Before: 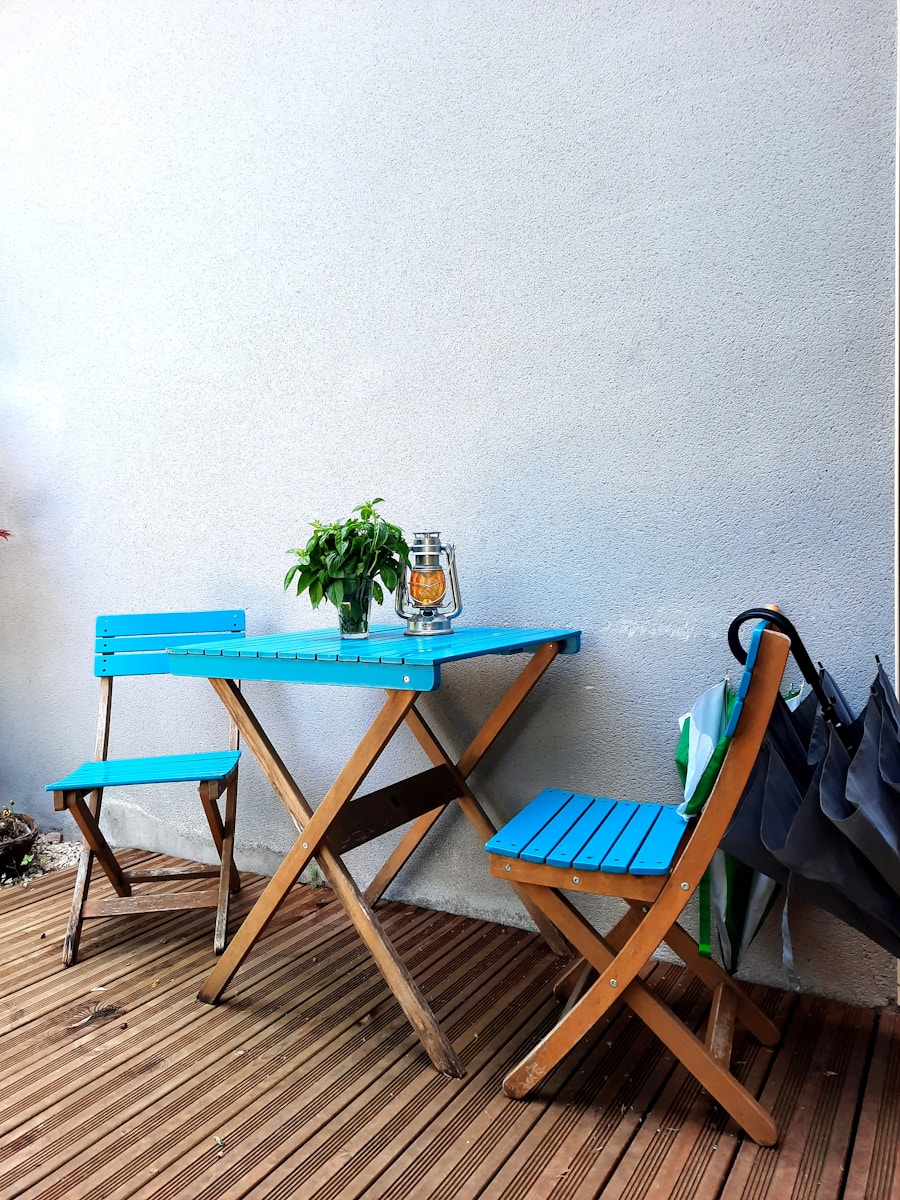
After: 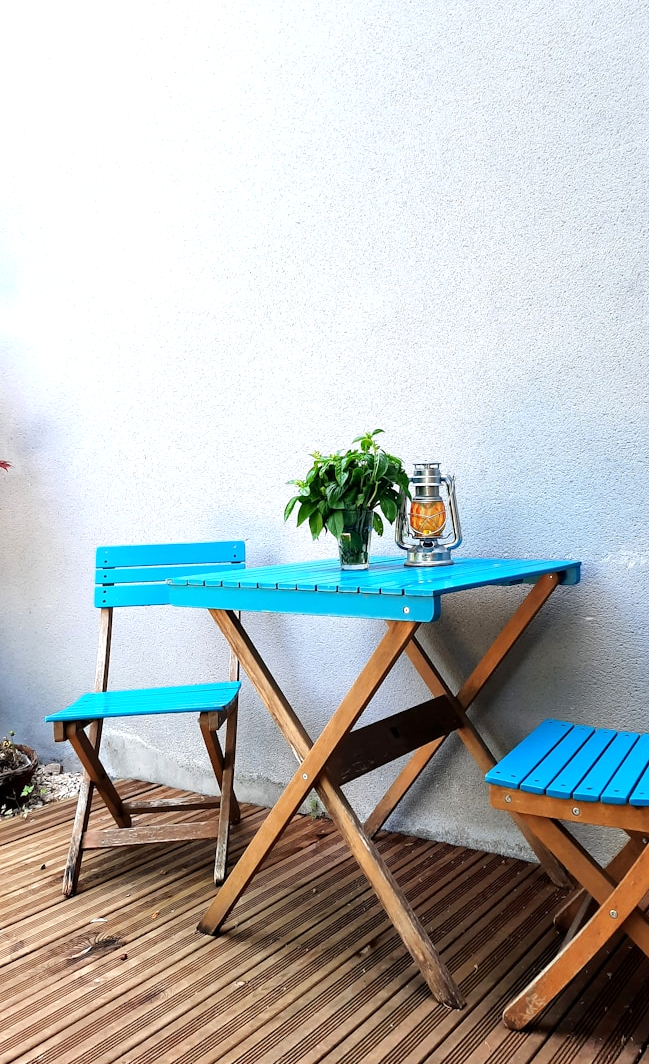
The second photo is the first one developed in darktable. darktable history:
crop: top 5.75%, right 27.837%, bottom 5.575%
exposure: exposure 0.203 EV, compensate exposure bias true, compensate highlight preservation false
